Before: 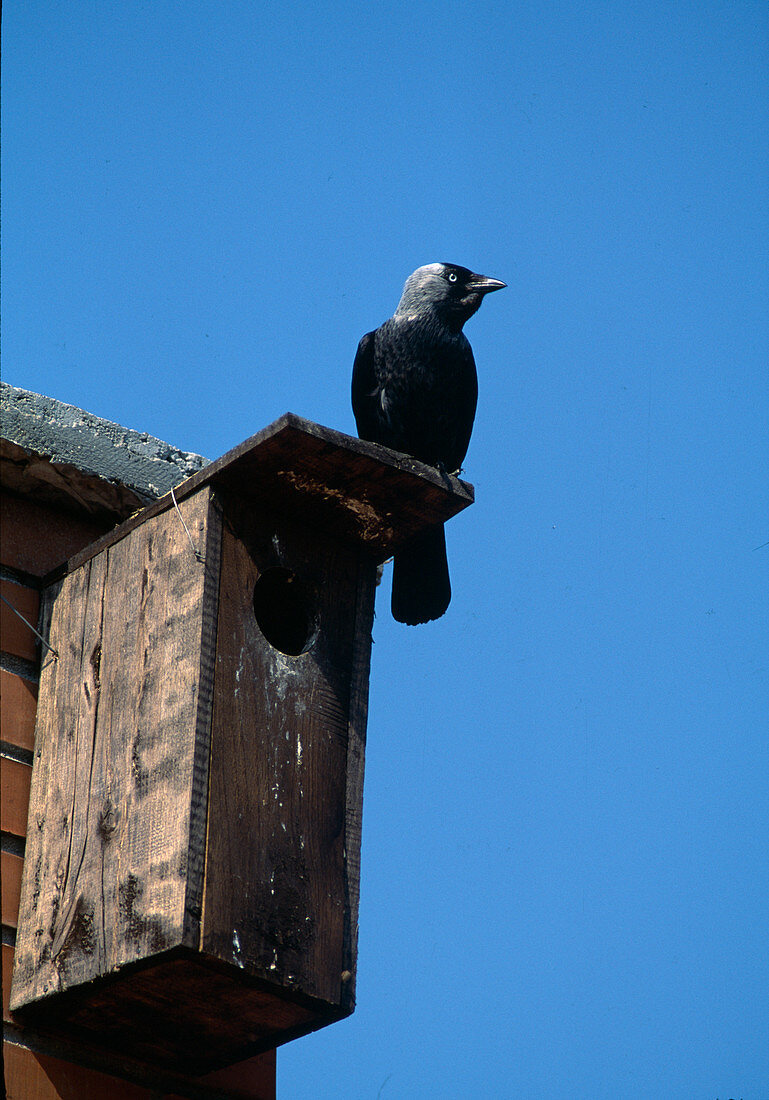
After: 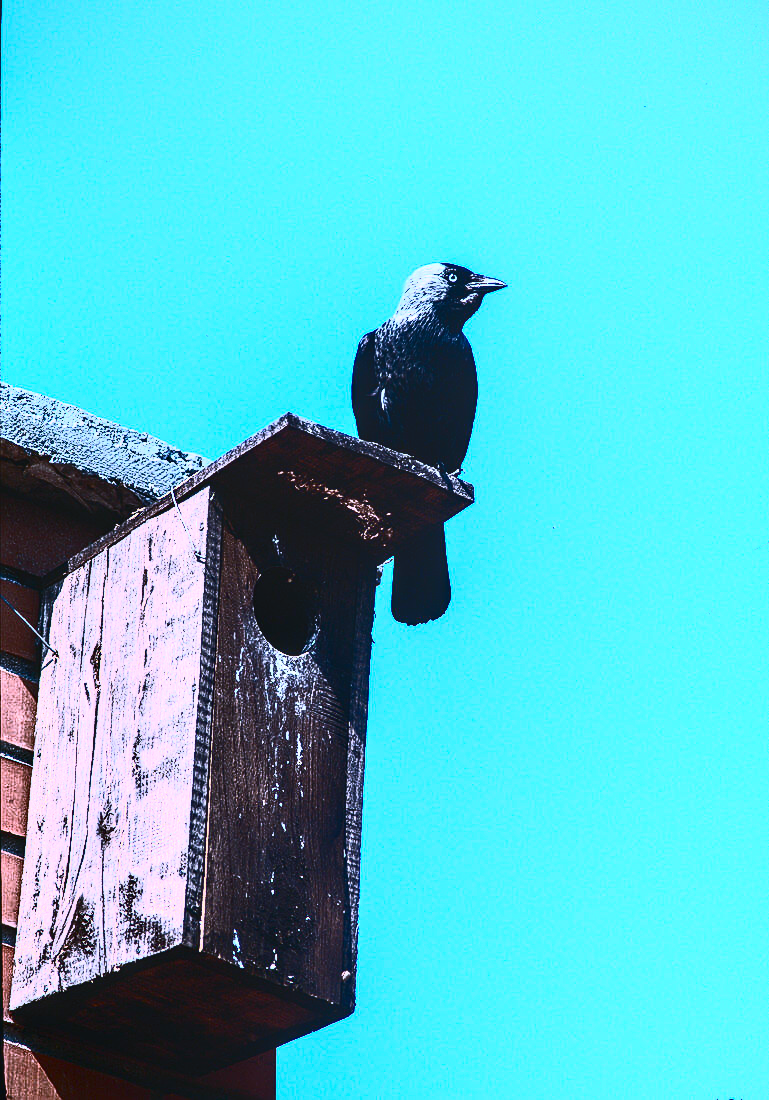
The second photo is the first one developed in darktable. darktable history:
sharpen: on, module defaults
exposure: black level correction 0, exposure 1.199 EV, compensate exposure bias true, compensate highlight preservation false
local contrast: on, module defaults
contrast brightness saturation: contrast 0.932, brightness 0.192
color calibration: illuminant as shot in camera, x 0.384, y 0.38, temperature 3967.08 K
color correction: highlights a* 15.08, highlights b* -25.66
